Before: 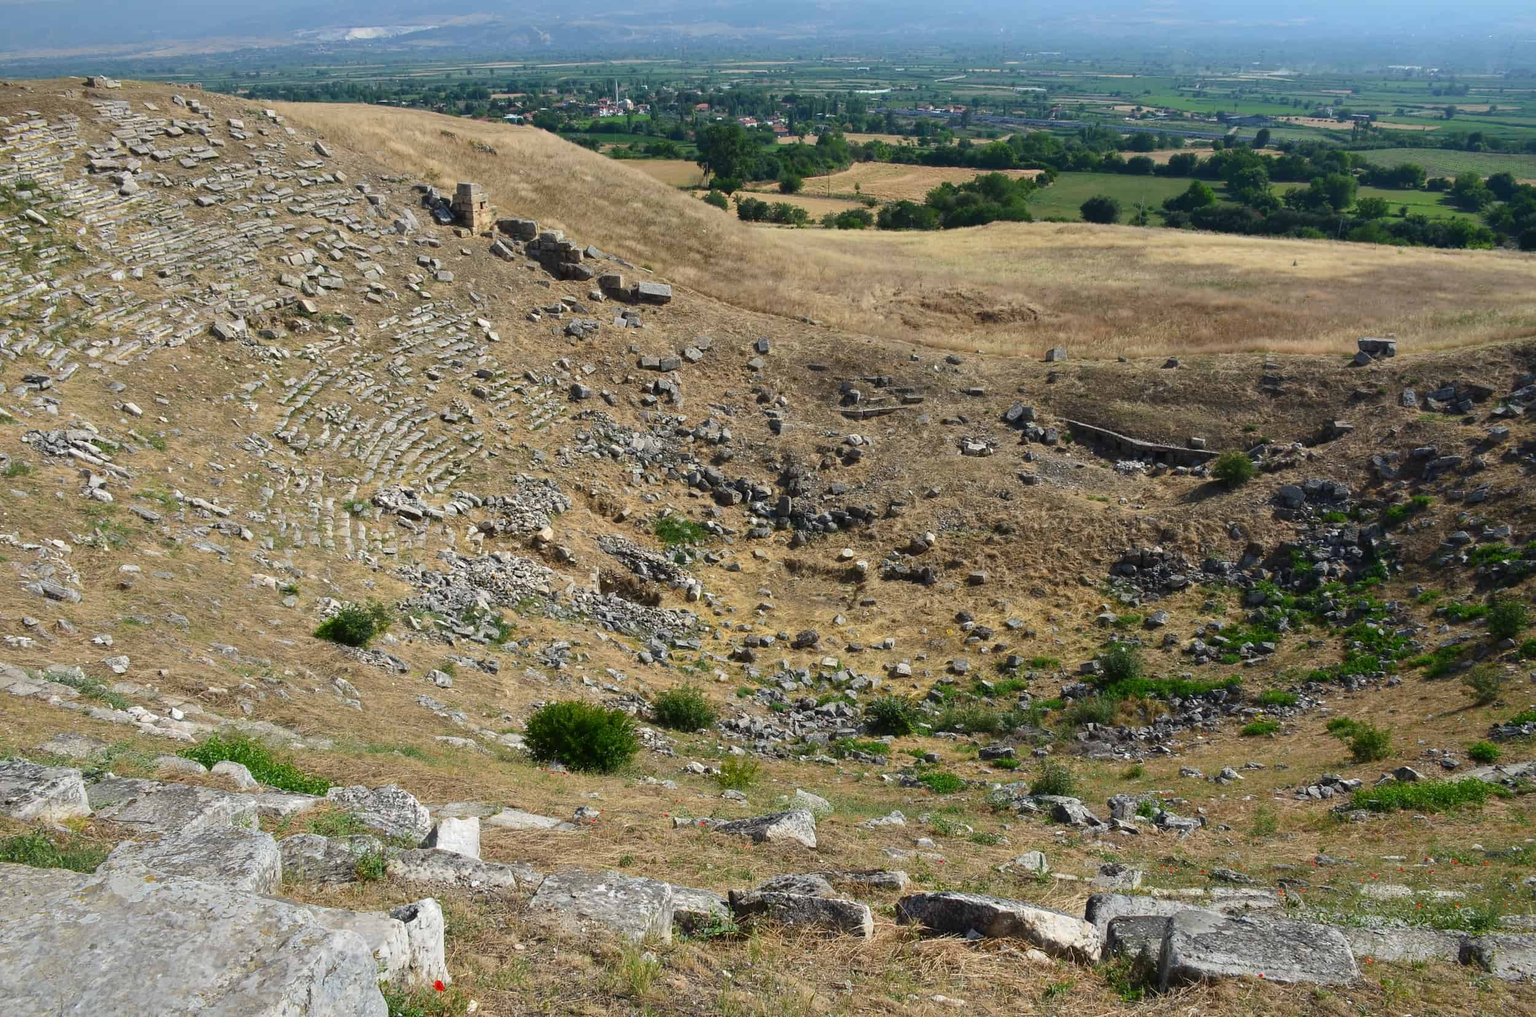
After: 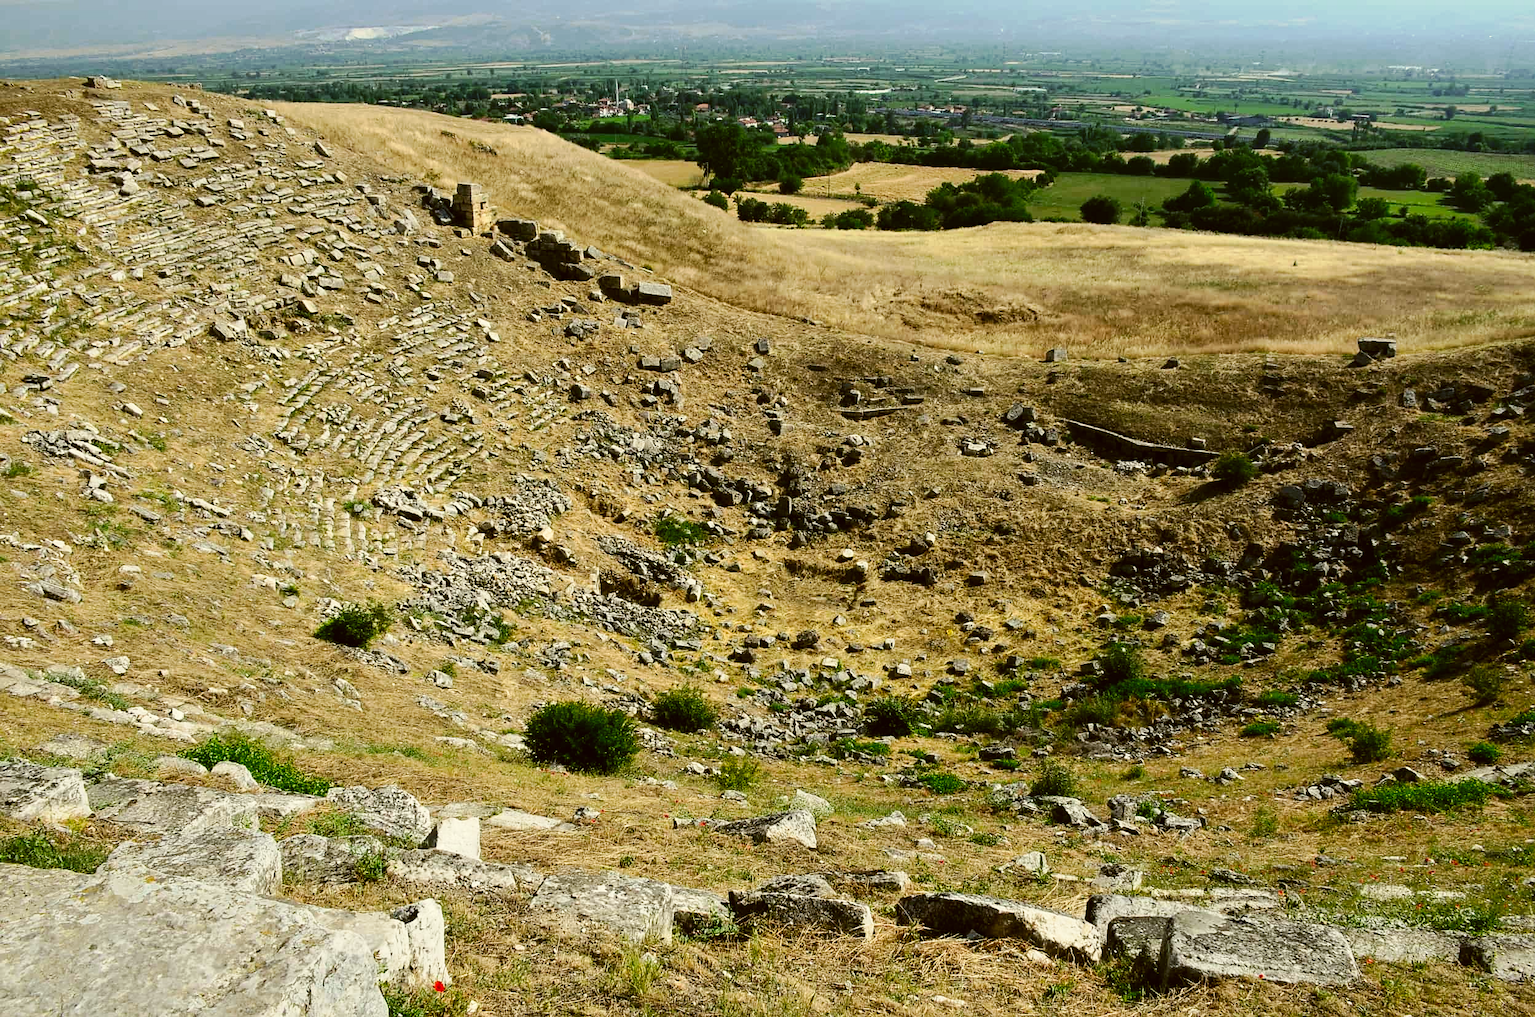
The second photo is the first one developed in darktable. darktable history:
color correction: highlights a* -1.6, highlights b* 10.51, shadows a* 0.425, shadows b* 19.6
tone equalizer: -8 EV -0.446 EV, -7 EV -0.379 EV, -6 EV -0.314 EV, -5 EV -0.224 EV, -3 EV 0.249 EV, -2 EV 0.353 EV, -1 EV 0.372 EV, +0 EV 0.393 EV, edges refinement/feathering 500, mask exposure compensation -1.57 EV, preserve details no
sharpen: amount 0.203
tone curve: curves: ch0 [(0, 0) (0.035, 0.011) (0.133, 0.076) (0.285, 0.265) (0.491, 0.541) (0.617, 0.693) (0.704, 0.77) (0.794, 0.865) (0.895, 0.938) (1, 0.976)]; ch1 [(0, 0) (0.318, 0.278) (0.444, 0.427) (0.502, 0.497) (0.543, 0.547) (0.601, 0.641) (0.746, 0.764) (1, 1)]; ch2 [(0, 0) (0.316, 0.292) (0.381, 0.37) (0.423, 0.448) (0.476, 0.482) (0.502, 0.5) (0.543, 0.547) (0.587, 0.613) (0.642, 0.672) (0.704, 0.727) (0.865, 0.827) (1, 0.951)], preserve colors none
exposure: exposure -0.245 EV, compensate highlight preservation false
